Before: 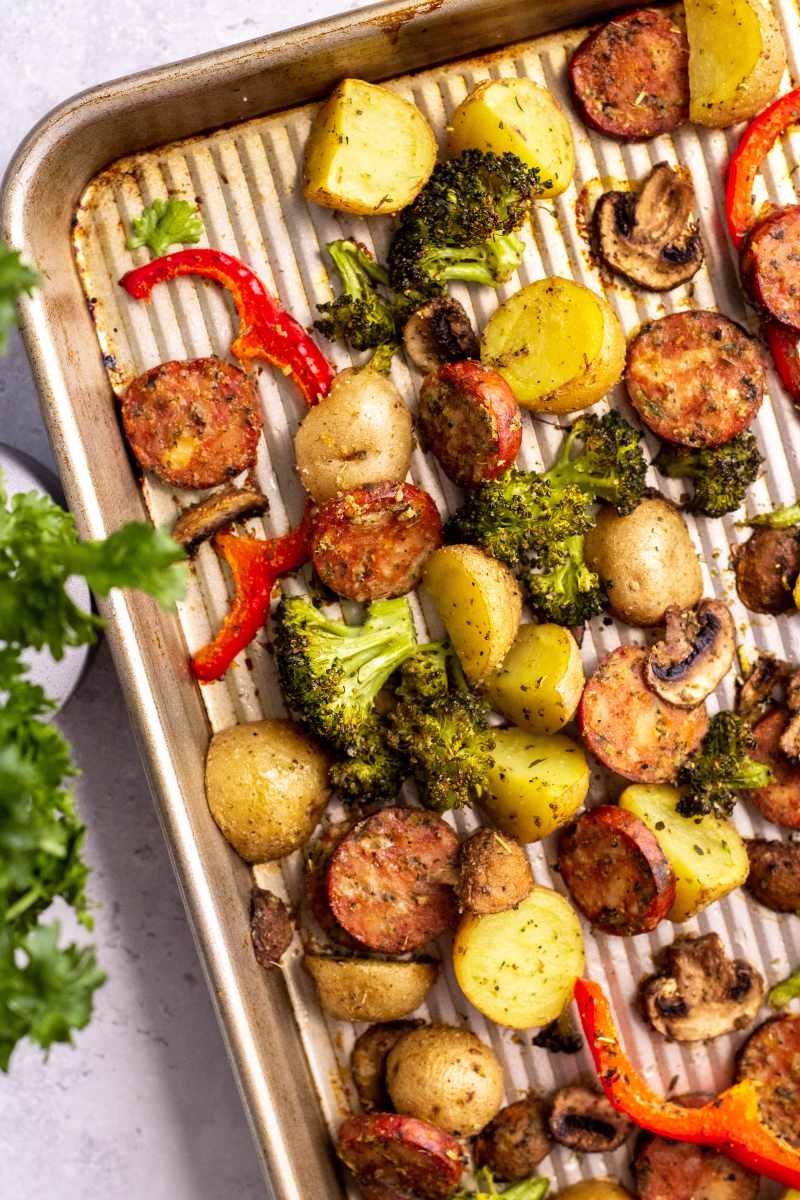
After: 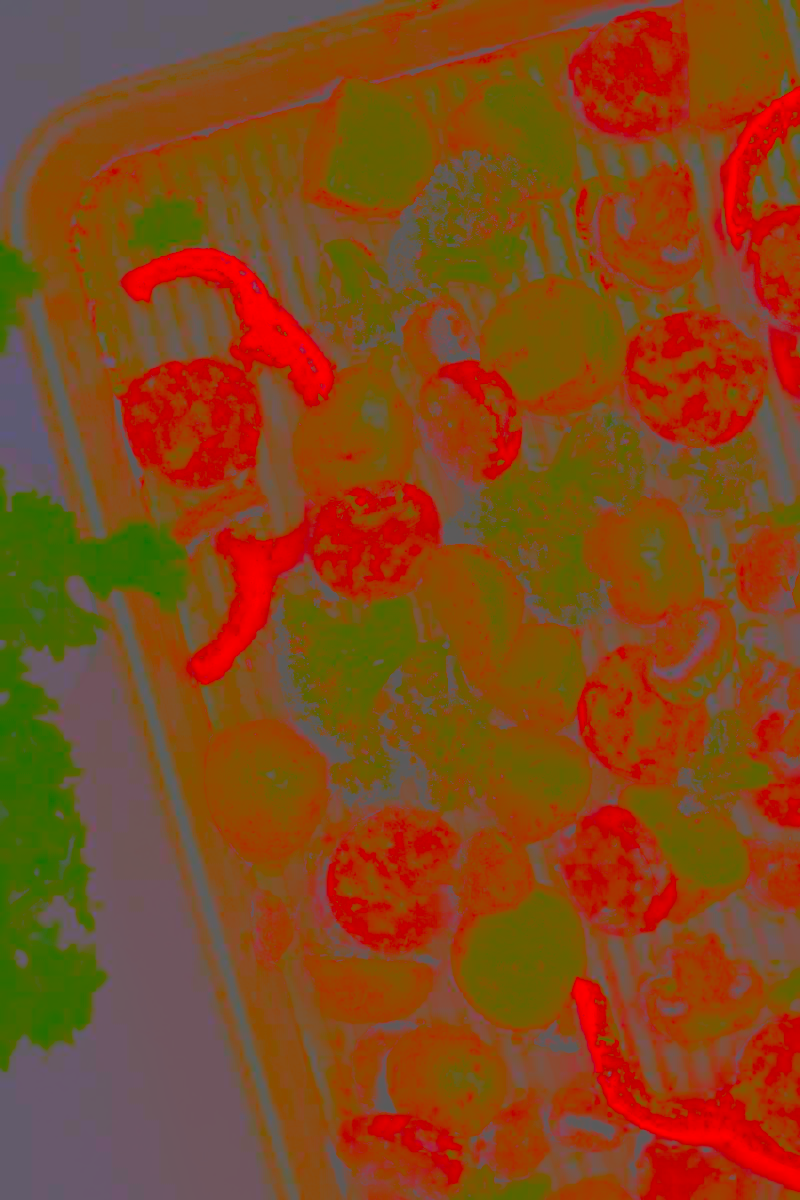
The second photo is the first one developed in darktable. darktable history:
contrast brightness saturation: contrast -0.982, brightness -0.173, saturation 0.74
filmic rgb: middle gray luminance 18.38%, black relative exposure -10.5 EV, white relative exposure 3.4 EV, threshold 5.95 EV, target black luminance 0%, hardness 6.04, latitude 98.29%, contrast 0.842, shadows ↔ highlights balance 0.664%, add noise in highlights 0.001, preserve chrominance max RGB, color science v3 (2019), use custom middle-gray values true, contrast in highlights soft, enable highlight reconstruction true
